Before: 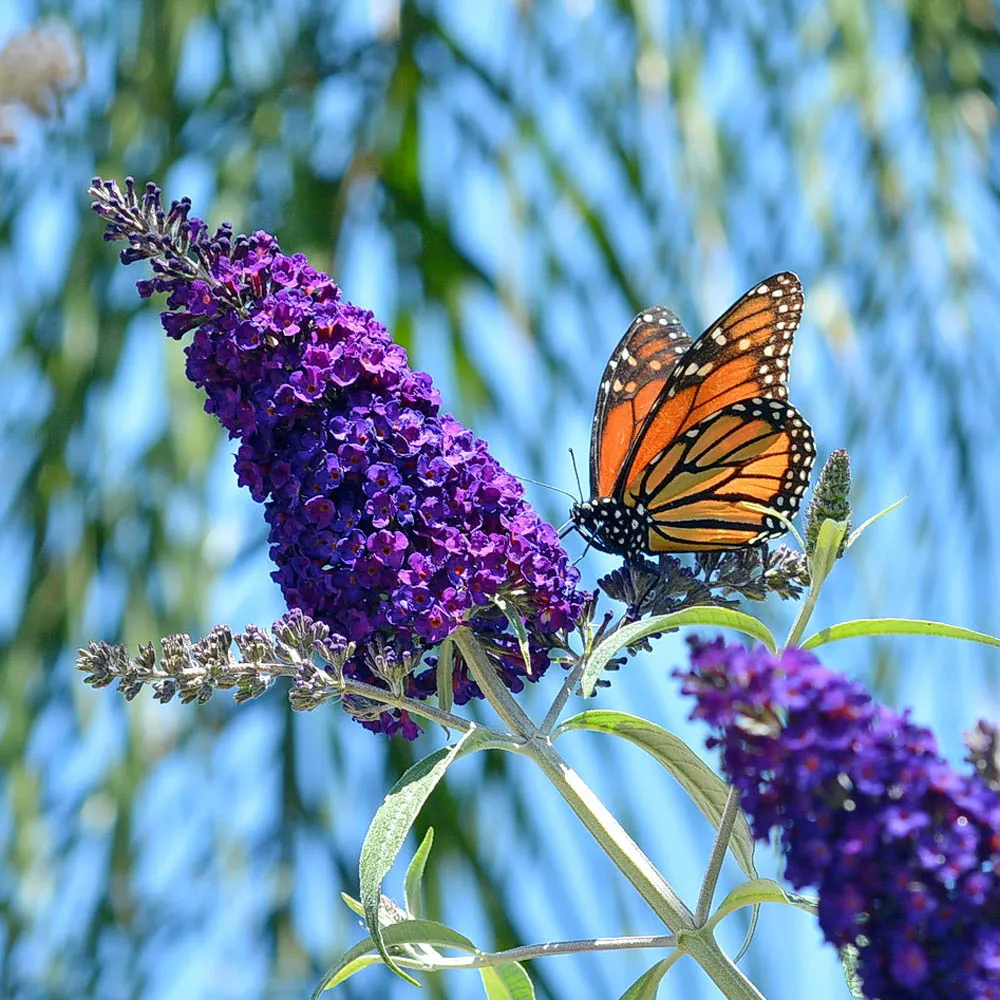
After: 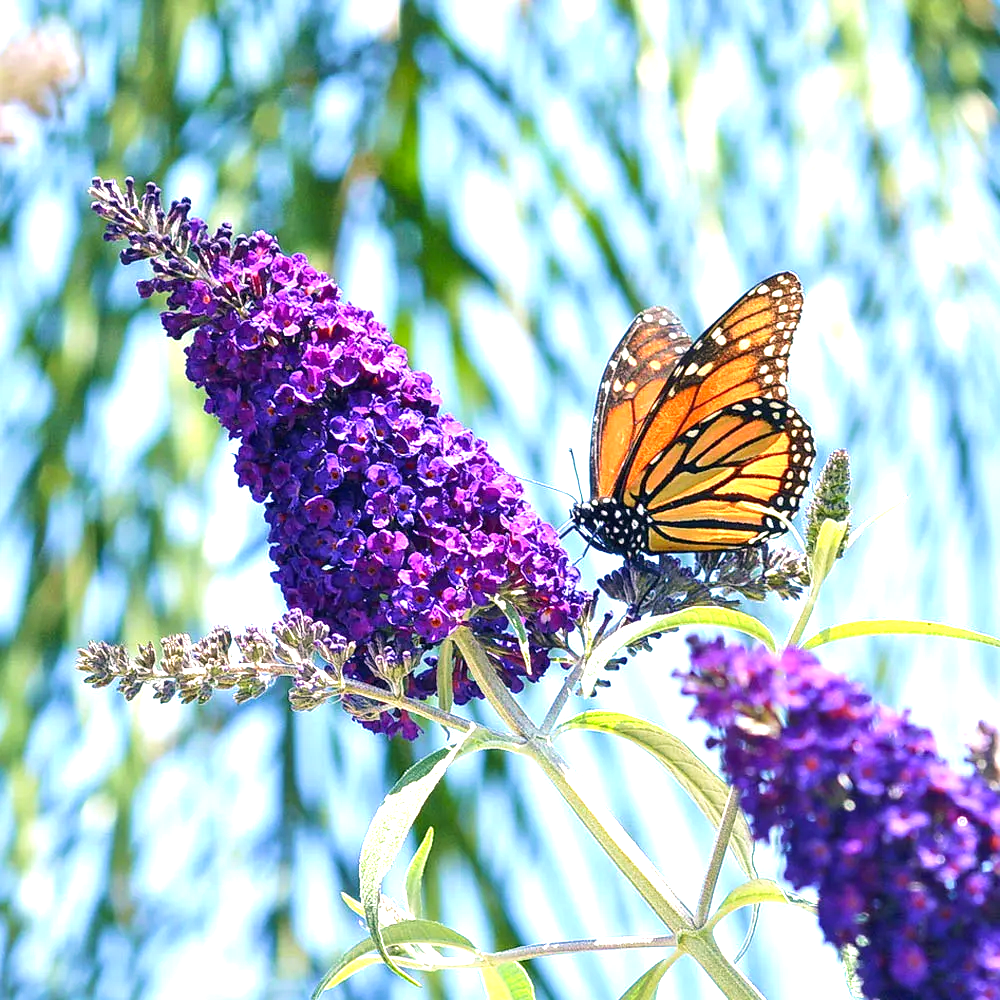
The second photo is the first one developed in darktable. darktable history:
color correction: highlights a* 5.81, highlights b* 4.89
exposure: exposure 1.093 EV, compensate highlight preservation false
velvia: on, module defaults
